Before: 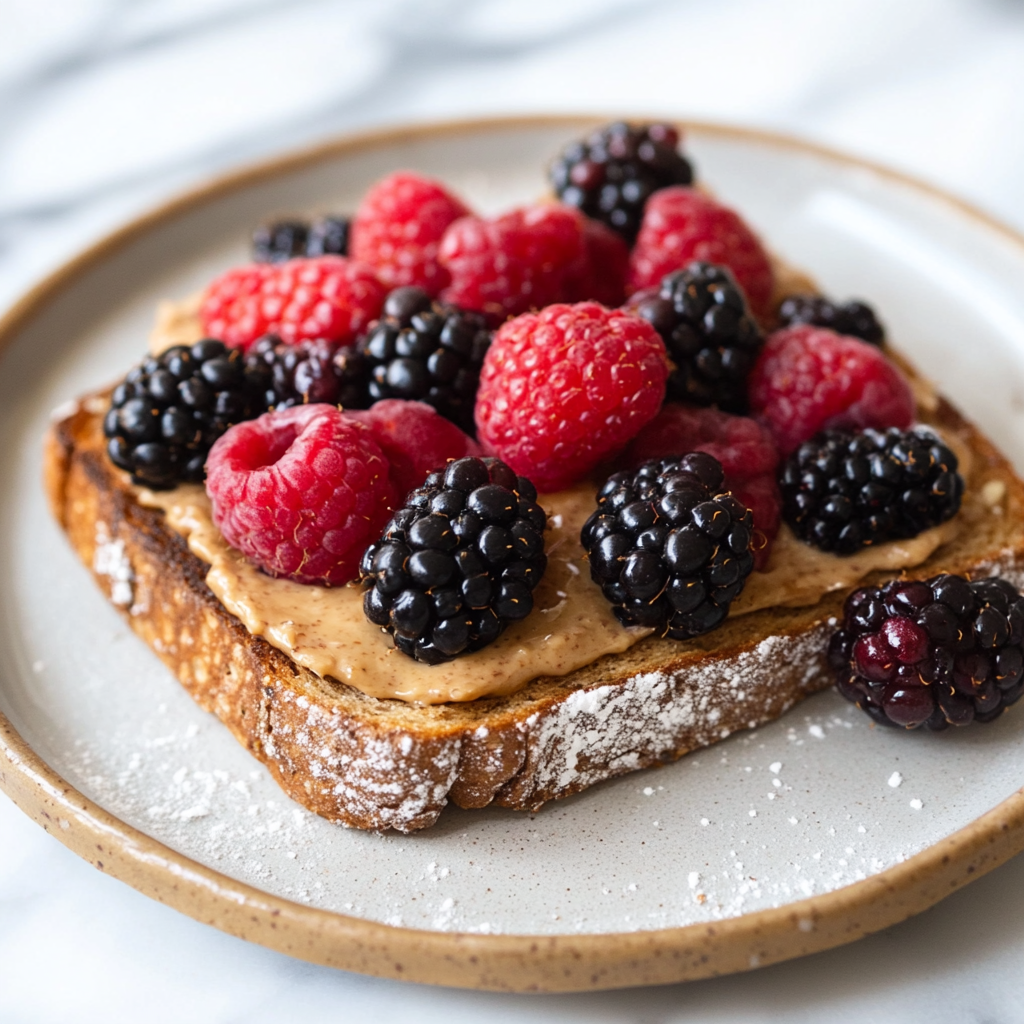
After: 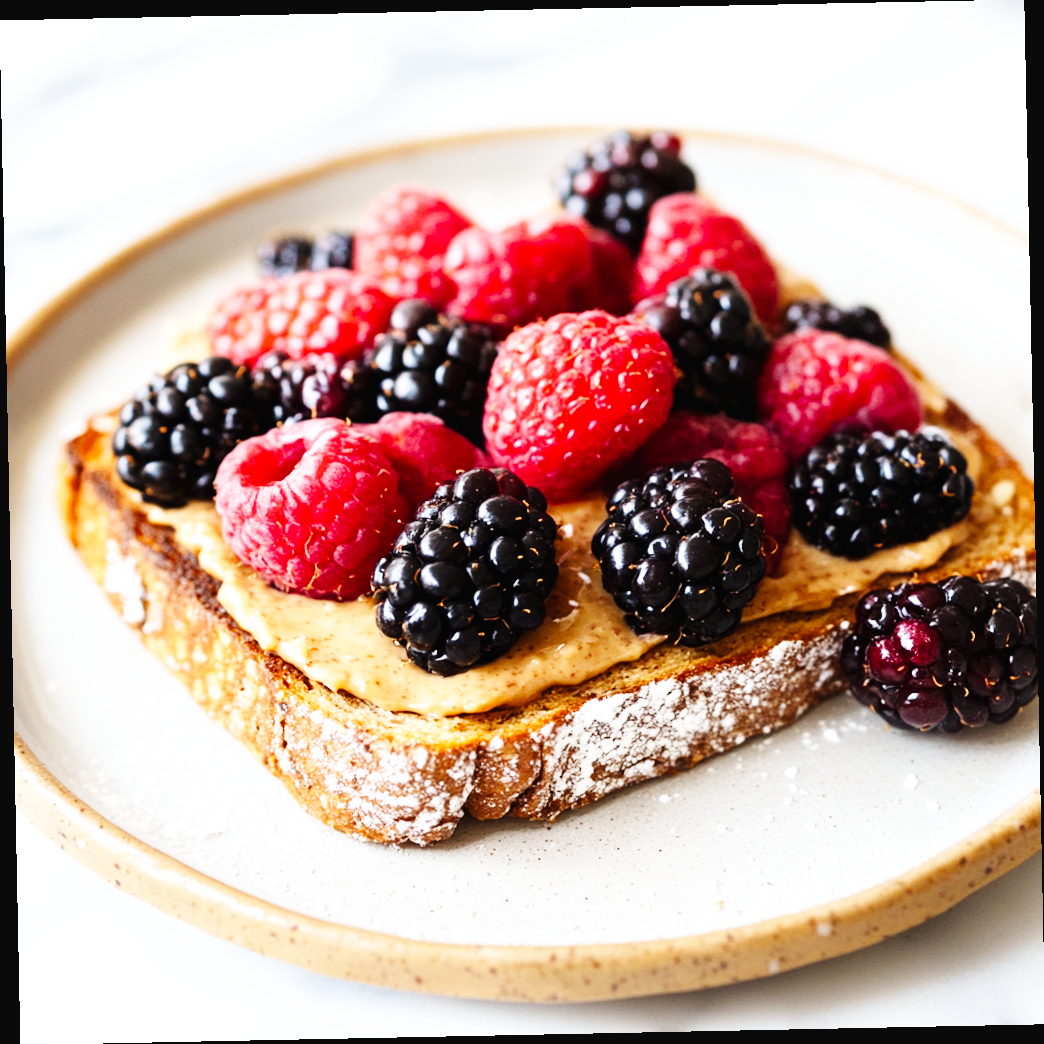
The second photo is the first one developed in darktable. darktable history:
base curve: curves: ch0 [(0, 0.003) (0.001, 0.002) (0.006, 0.004) (0.02, 0.022) (0.048, 0.086) (0.094, 0.234) (0.162, 0.431) (0.258, 0.629) (0.385, 0.8) (0.548, 0.918) (0.751, 0.988) (1, 1)], preserve colors none
rotate and perspective: rotation -1.17°, automatic cropping off
